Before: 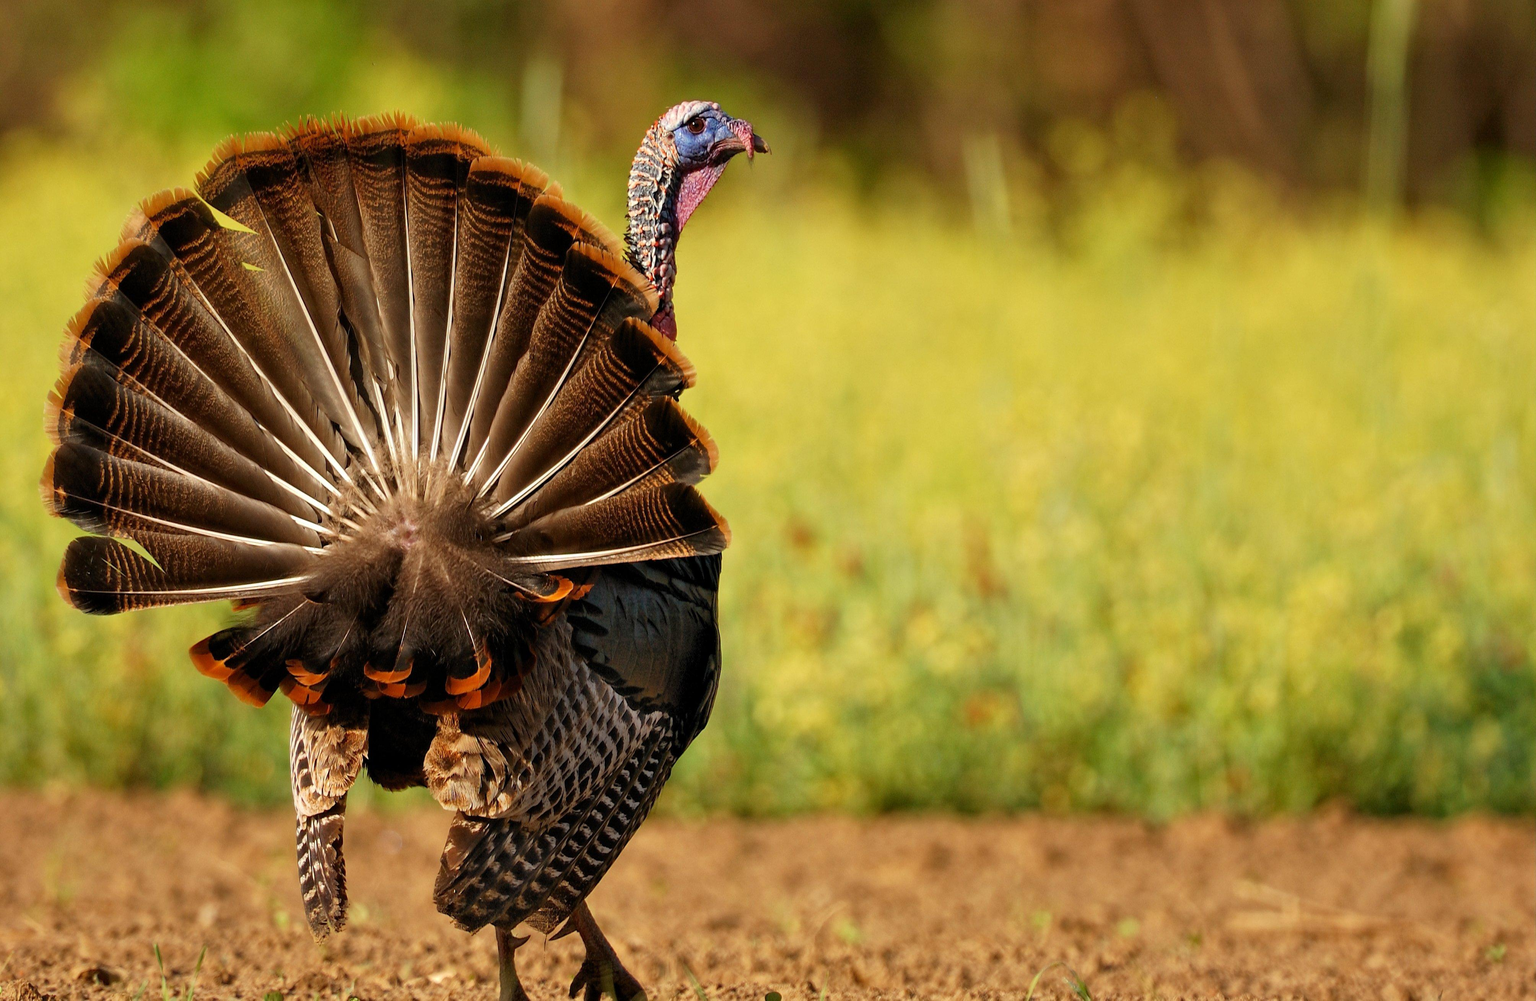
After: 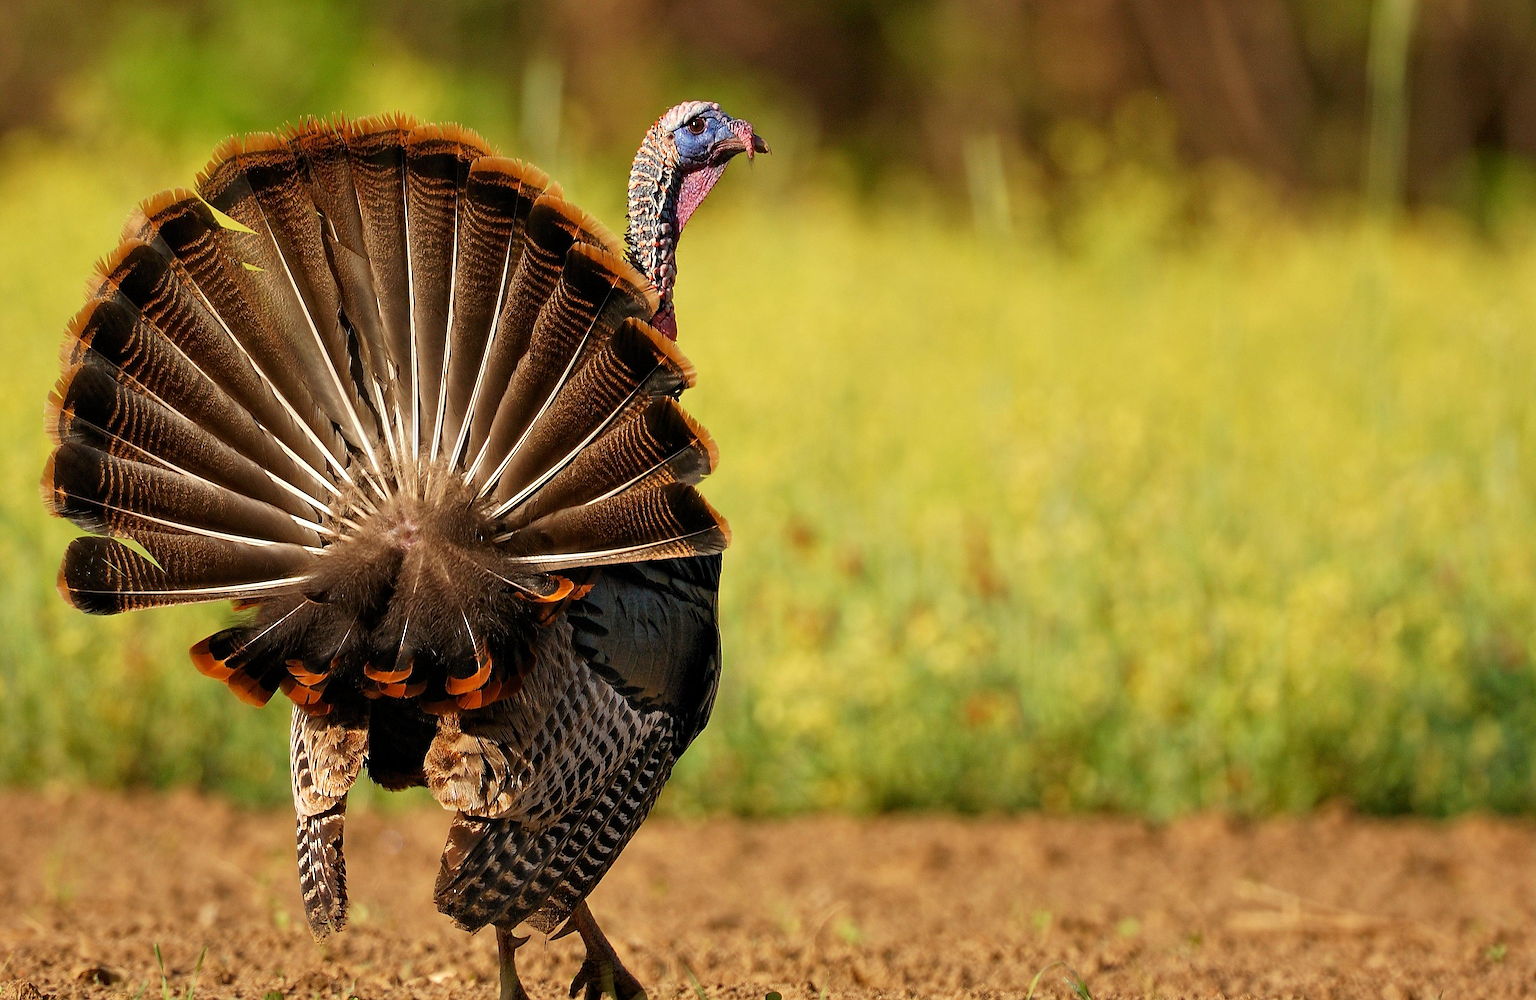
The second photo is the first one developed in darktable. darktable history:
sharpen: radius 1.41, amount 1.265, threshold 0.757
